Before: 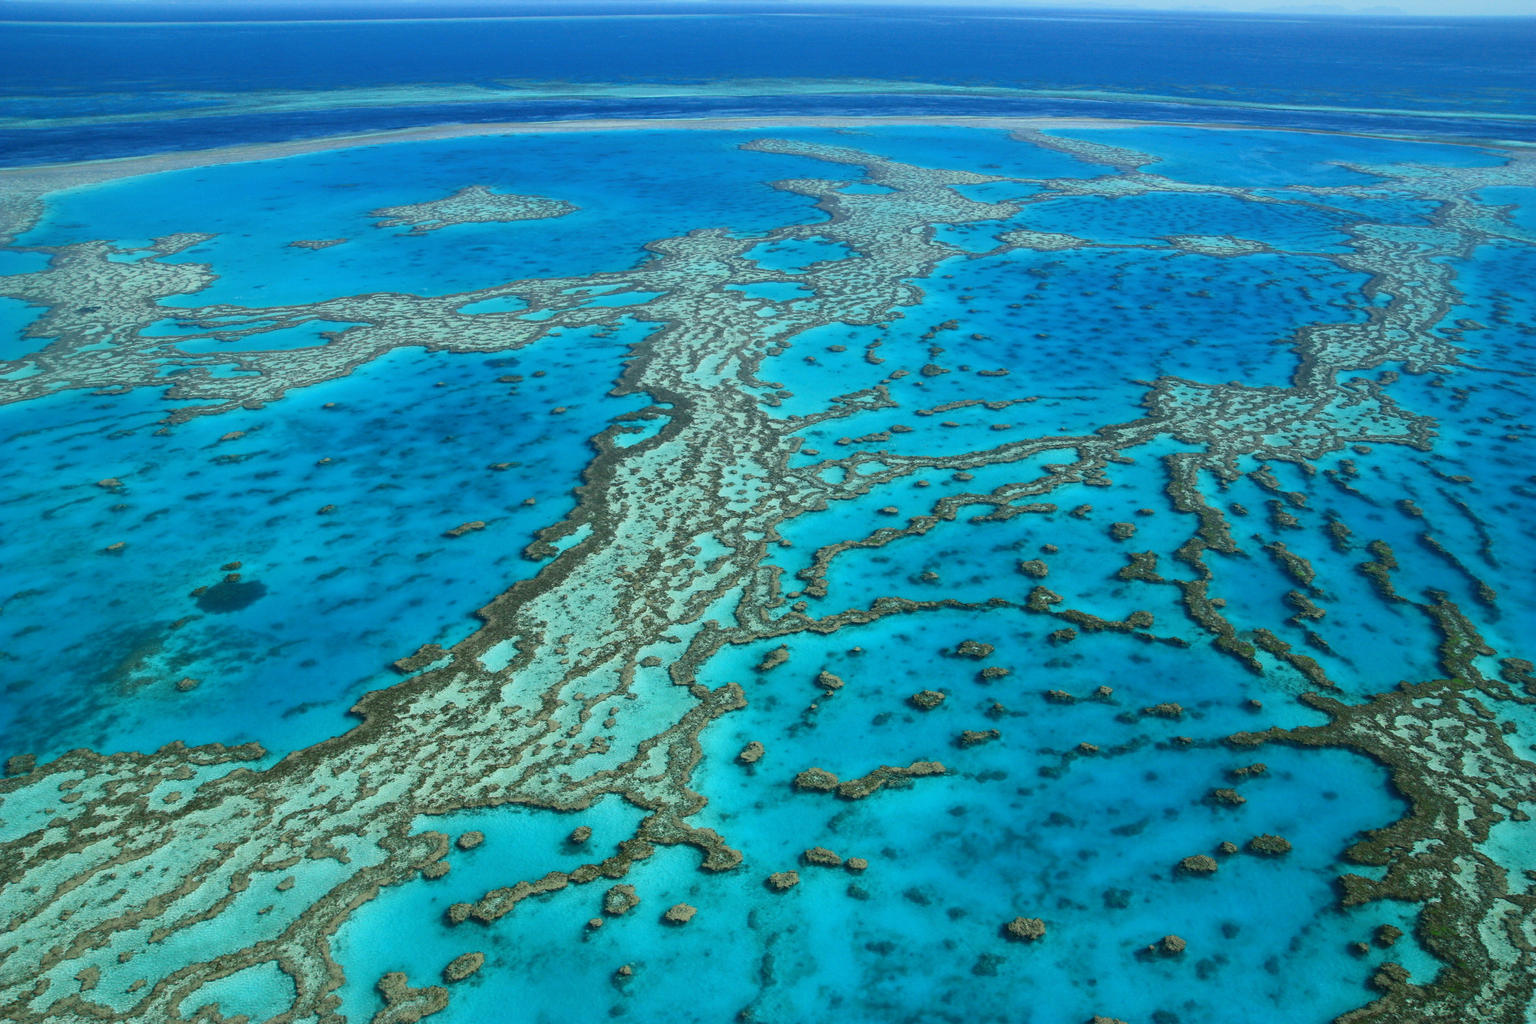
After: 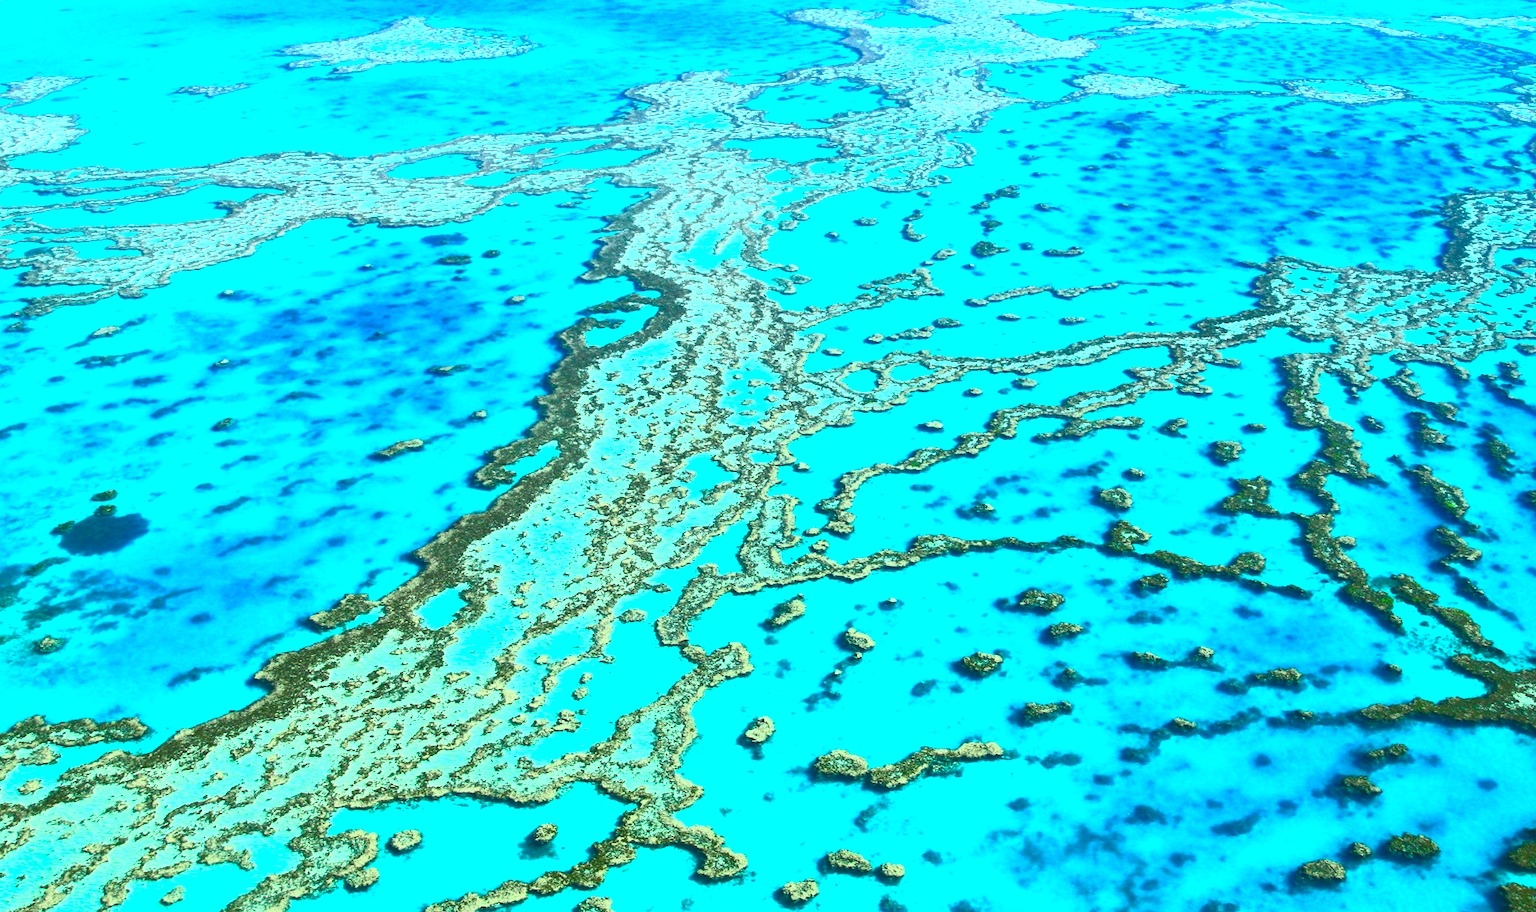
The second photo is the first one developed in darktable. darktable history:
contrast brightness saturation: contrast 1, brightness 1, saturation 1
crop: left 9.712%, top 16.928%, right 10.845%, bottom 12.332%
